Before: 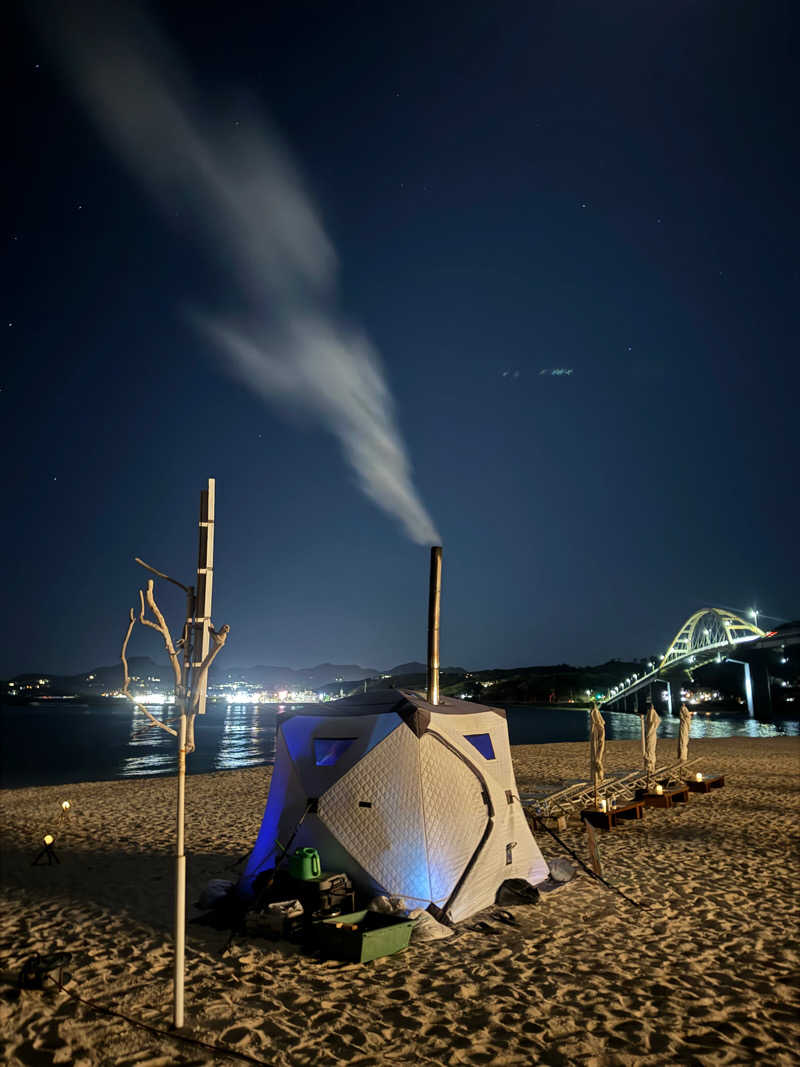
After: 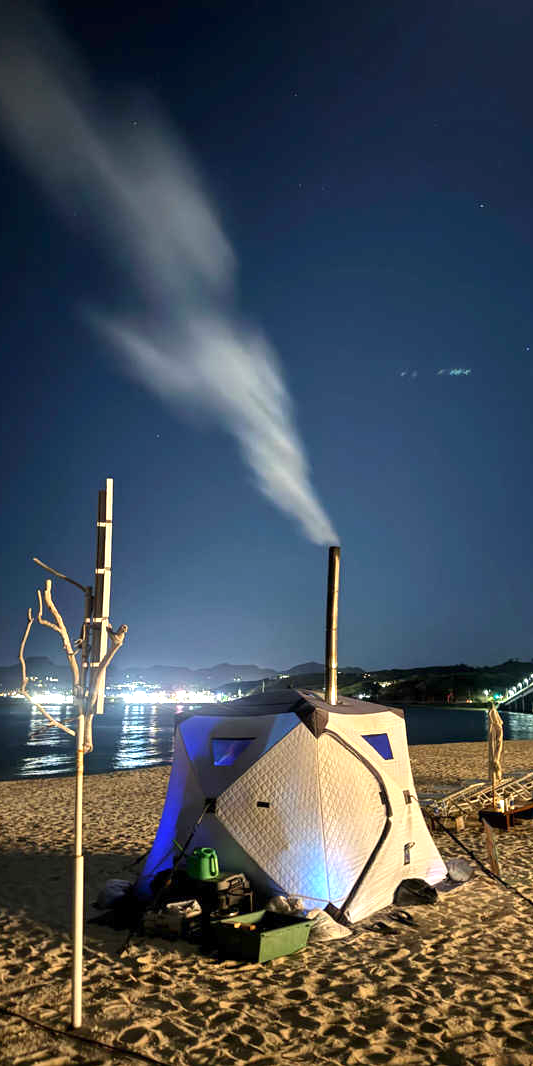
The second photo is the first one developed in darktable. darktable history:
exposure: exposure 1 EV, compensate exposure bias true, compensate highlight preservation false
crop and rotate: left 12.782%, right 20.515%
